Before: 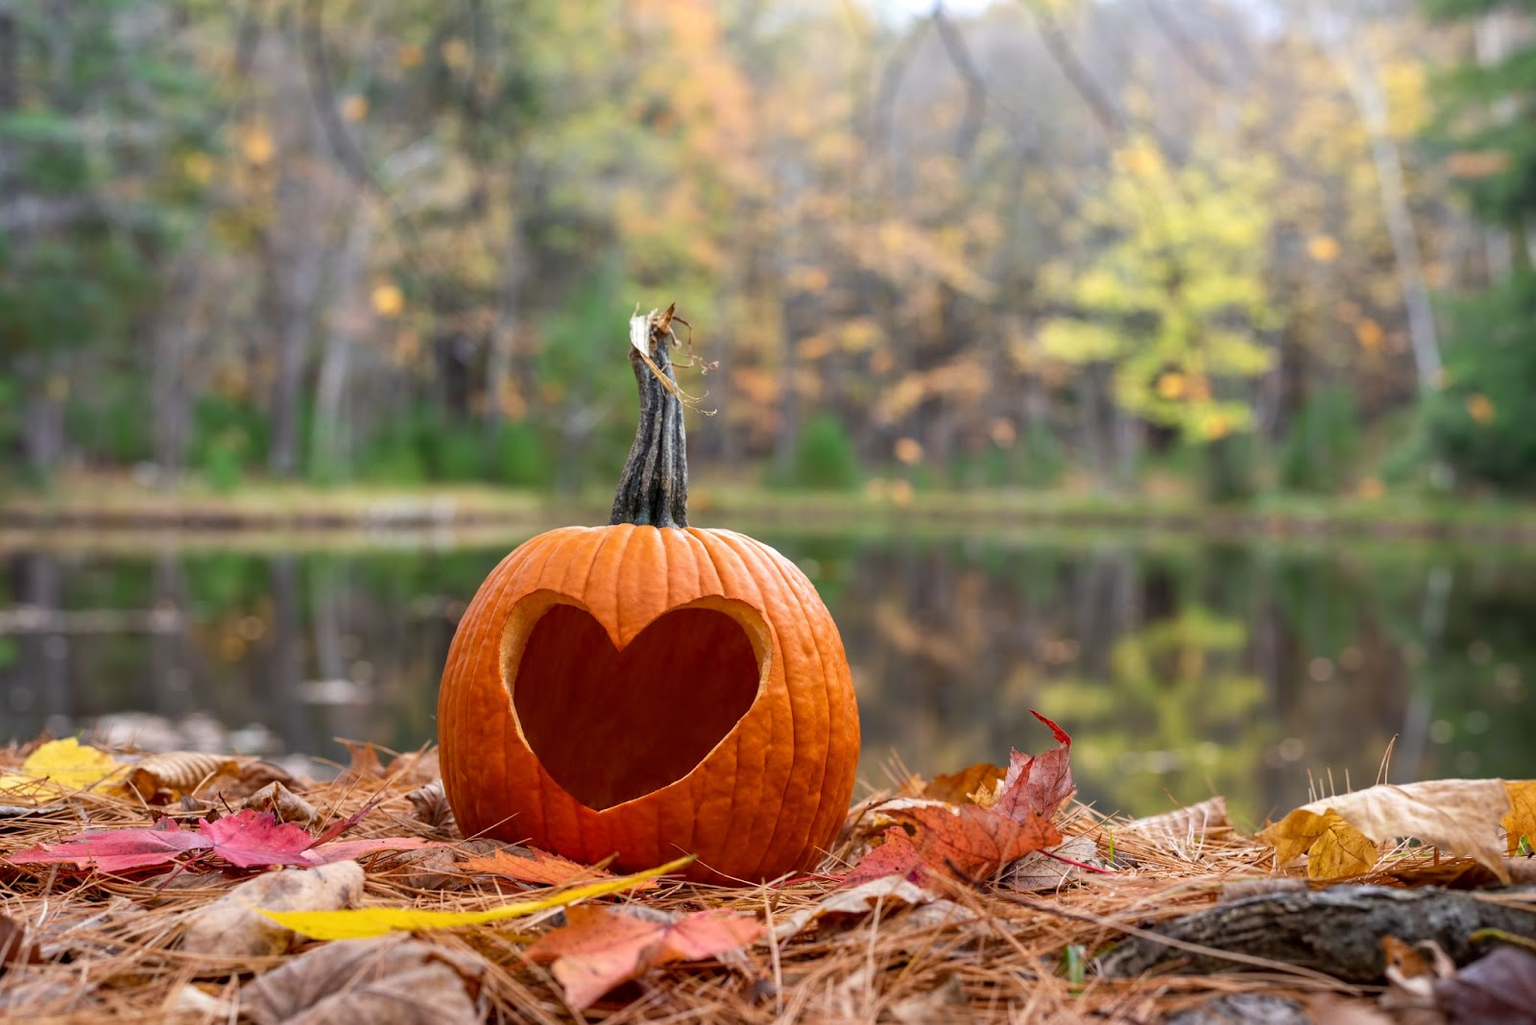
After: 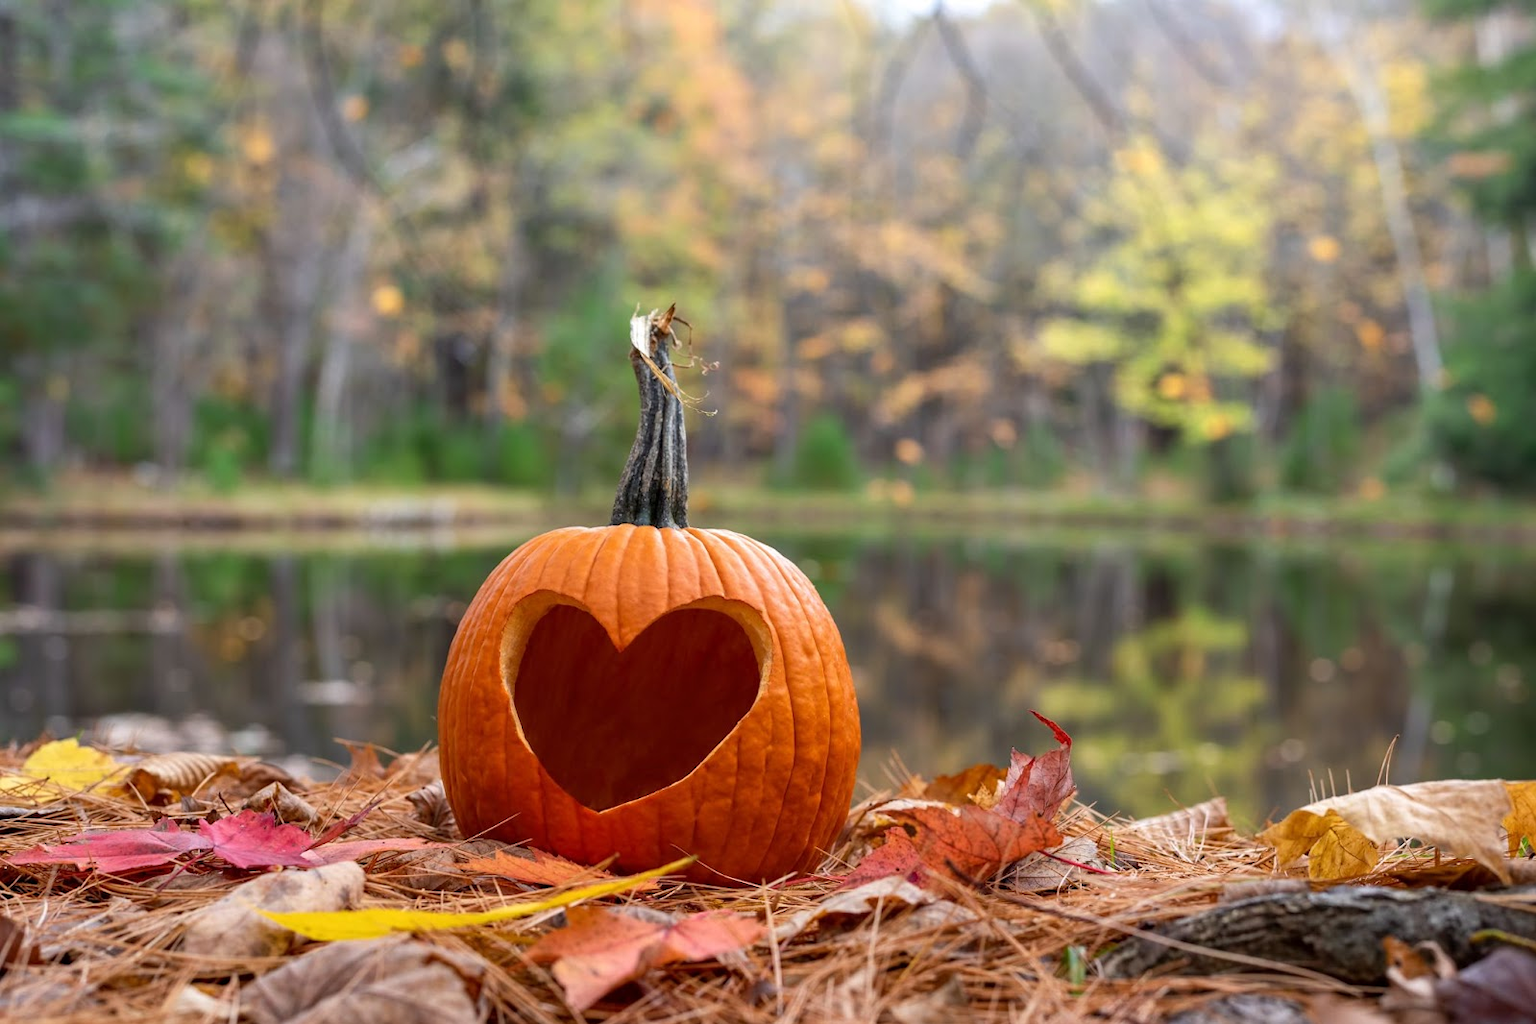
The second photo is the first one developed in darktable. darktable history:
crop: left 0.003%
exposure: compensate highlight preservation false
